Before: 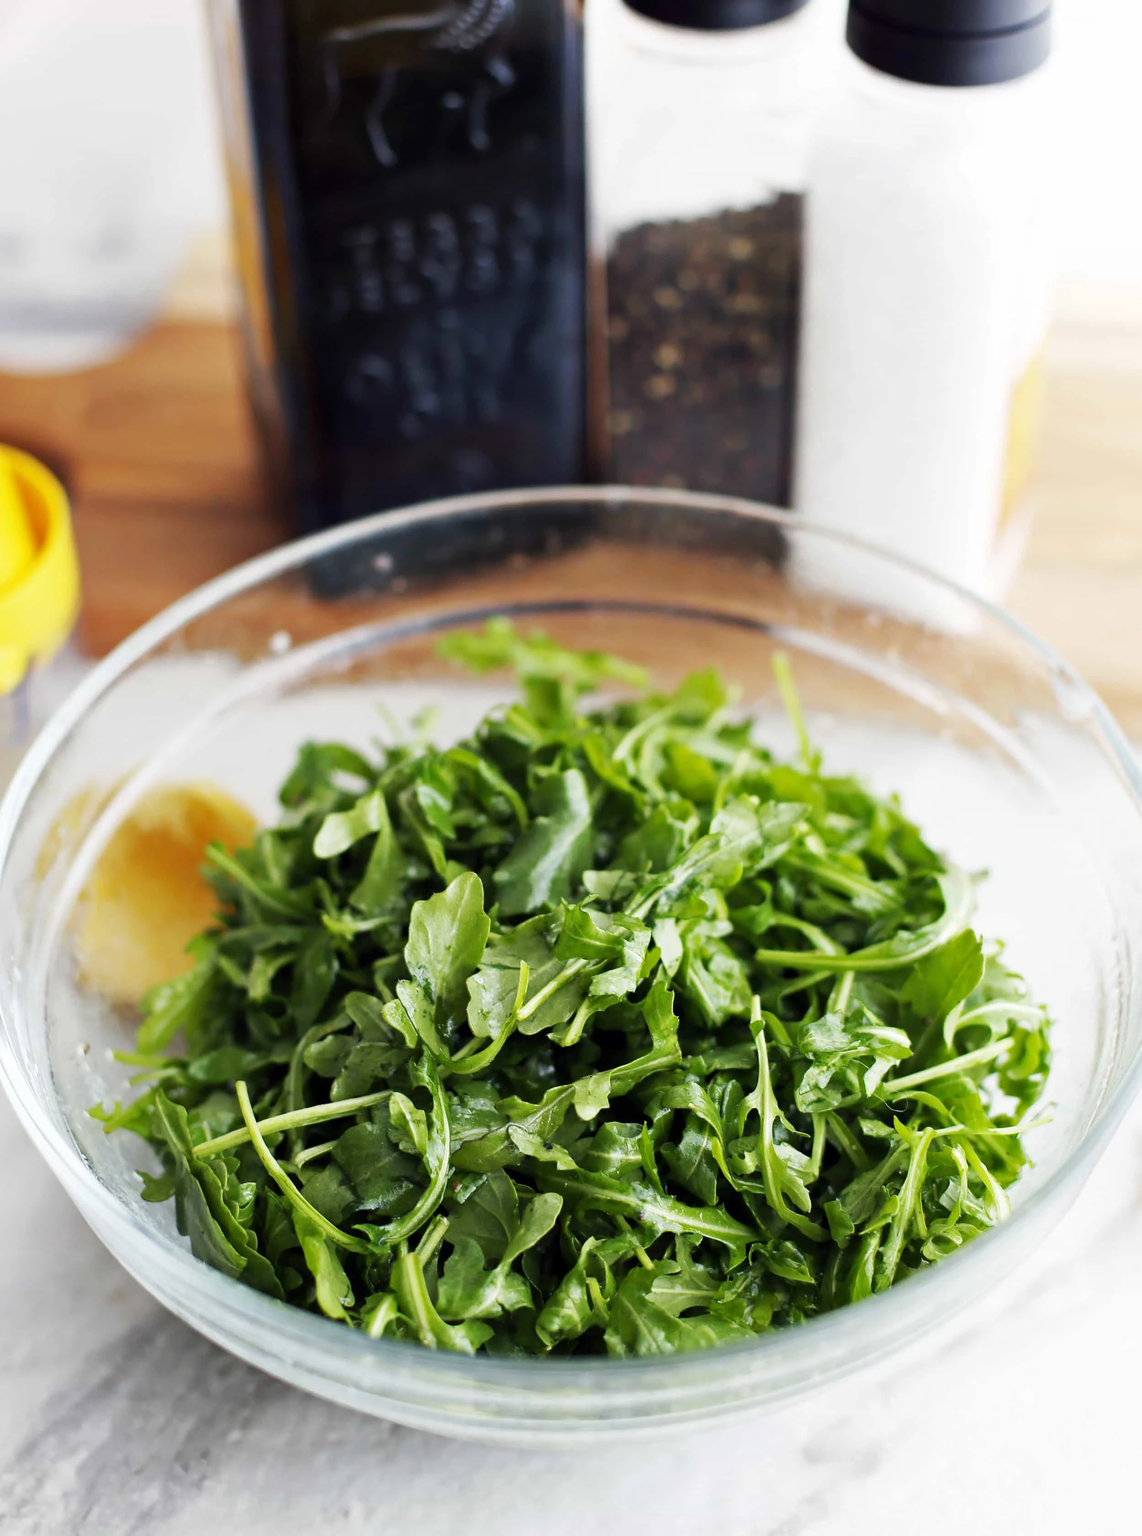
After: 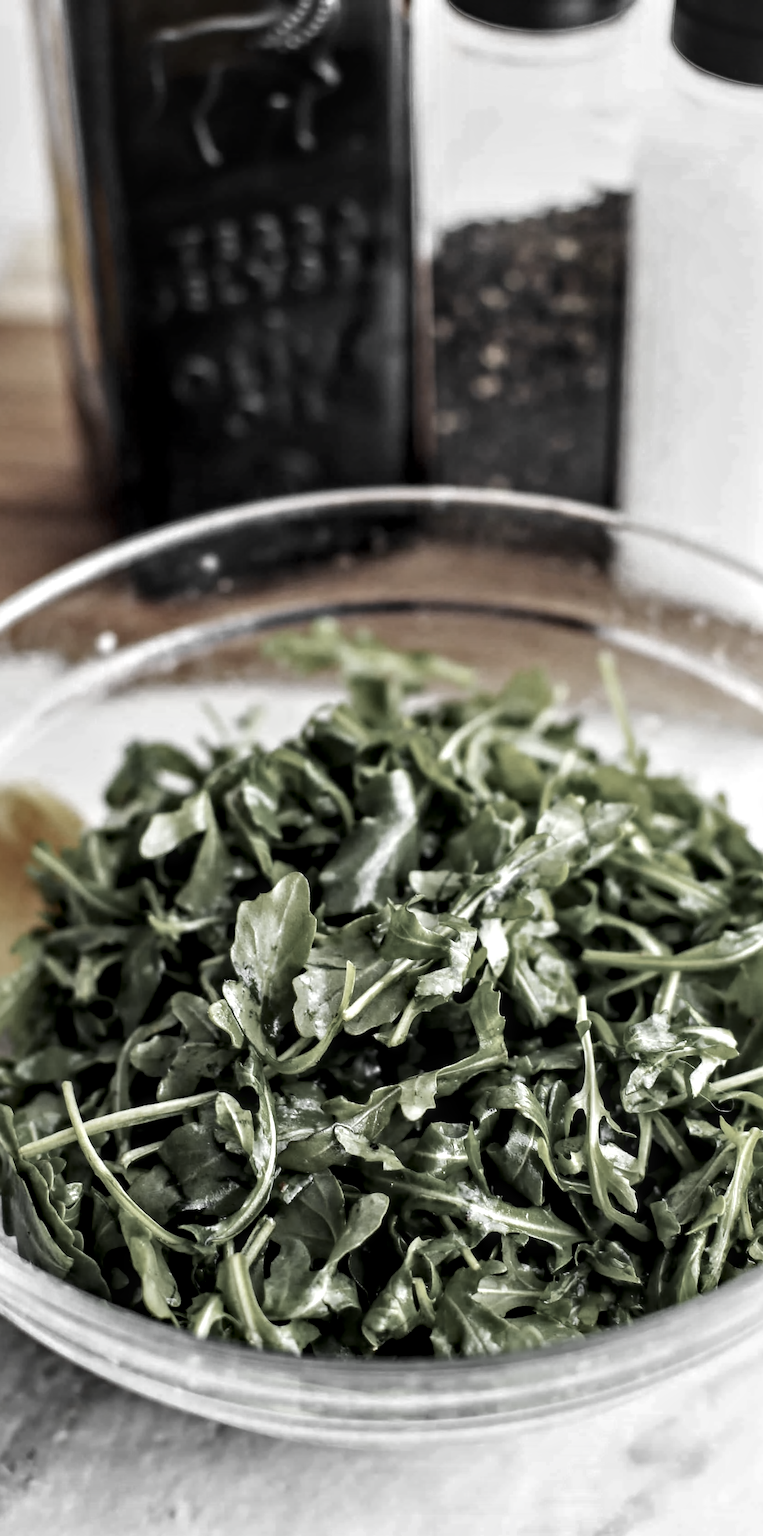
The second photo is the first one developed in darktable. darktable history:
contrast brightness saturation: brightness -0.099
crop and rotate: left 15.316%, right 17.815%
contrast equalizer: octaves 7, y [[0.513, 0.565, 0.608, 0.562, 0.512, 0.5], [0.5 ×6], [0.5, 0.5, 0.5, 0.528, 0.598, 0.658], [0 ×6], [0 ×6]]
levels: levels [0, 0.499, 1]
local contrast: detail 130%
color zones: curves: ch0 [(0, 0.613) (0.01, 0.613) (0.245, 0.448) (0.498, 0.529) (0.642, 0.665) (0.879, 0.777) (0.99, 0.613)]; ch1 [(0, 0.035) (0.121, 0.189) (0.259, 0.197) (0.415, 0.061) (0.589, 0.022) (0.732, 0.022) (0.857, 0.026) (0.991, 0.053)]
